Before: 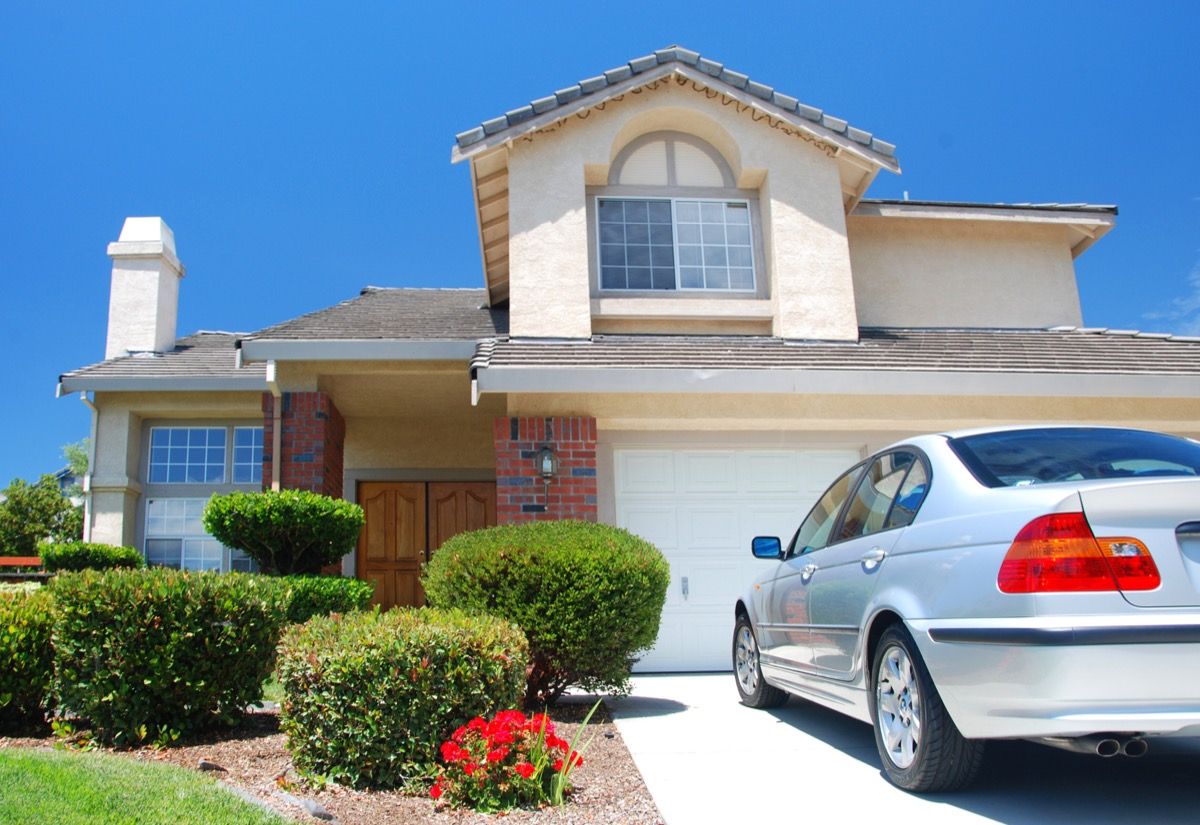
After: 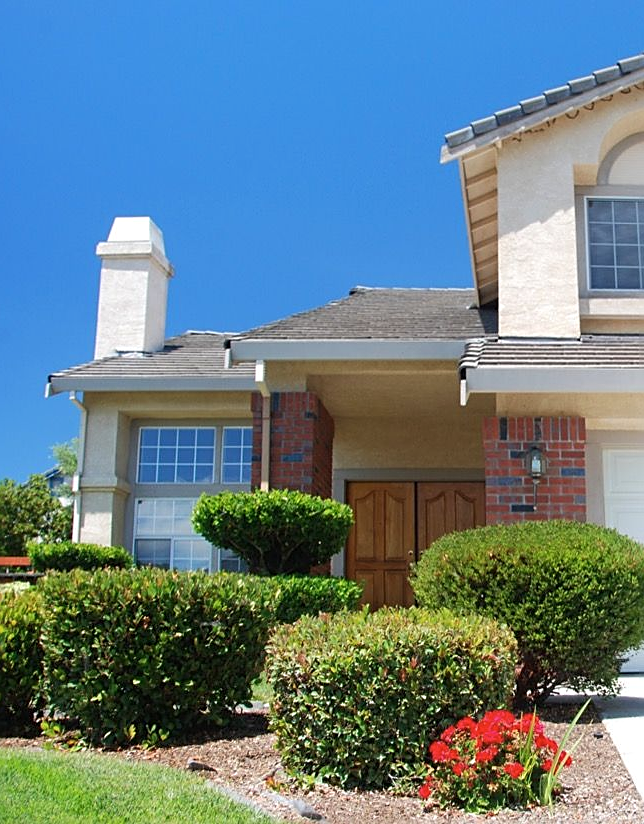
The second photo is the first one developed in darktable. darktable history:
sharpen: on, module defaults
color zones: curves: ch1 [(0, 0.469) (0.001, 0.469) (0.12, 0.446) (0.248, 0.469) (0.5, 0.5) (0.748, 0.5) (0.999, 0.469) (1, 0.469)]
tone equalizer: edges refinement/feathering 500, mask exposure compensation -1.57 EV, preserve details no
crop: left 0.921%, right 45.363%, bottom 0.089%
